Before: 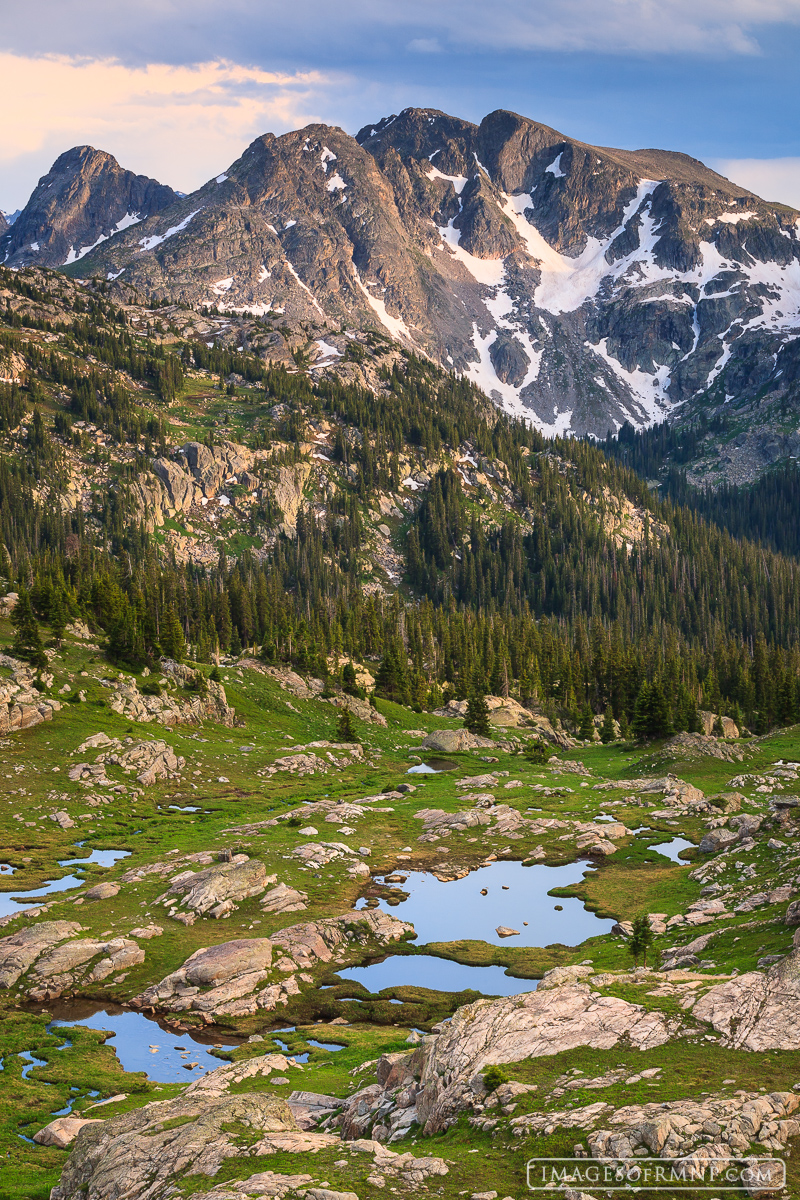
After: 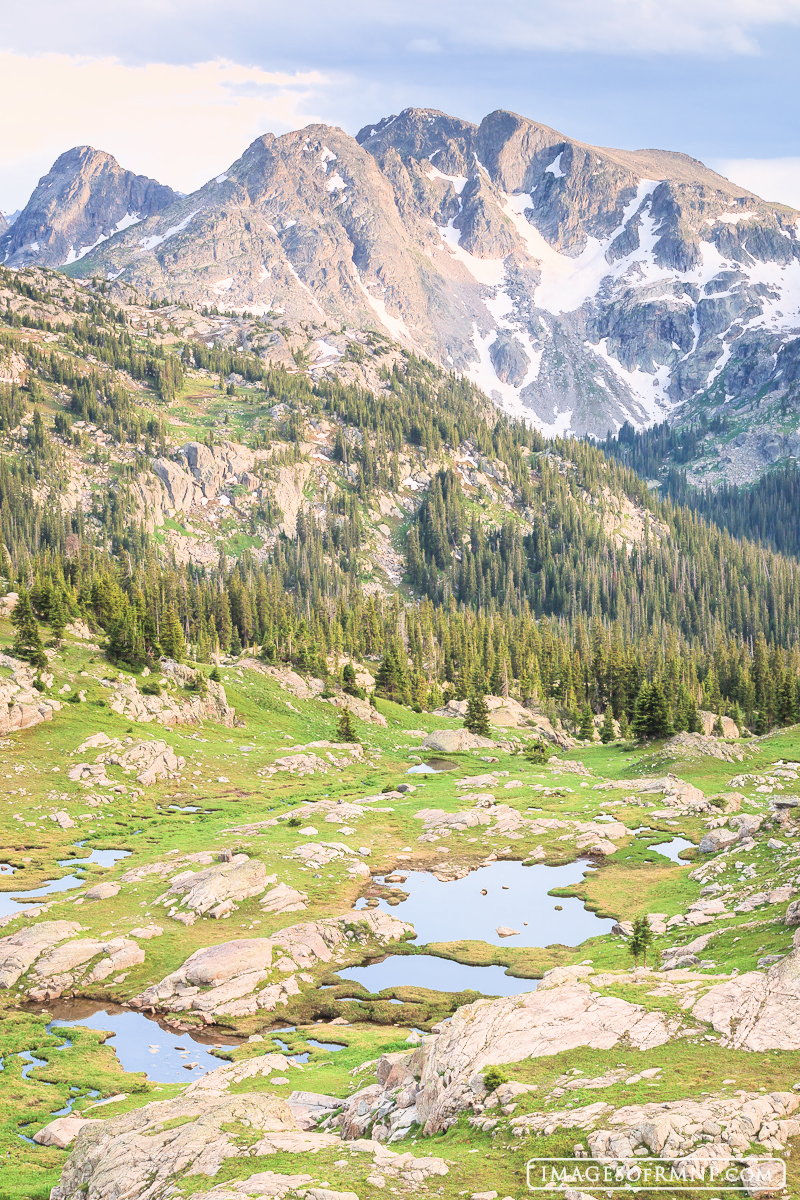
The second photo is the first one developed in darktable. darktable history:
exposure: black level correction 0, exposure 1.675 EV, compensate exposure bias true, compensate highlight preservation false
contrast brightness saturation: saturation -0.17
filmic rgb: black relative exposure -8.54 EV, white relative exposure 5.52 EV, hardness 3.39, contrast 1.016
